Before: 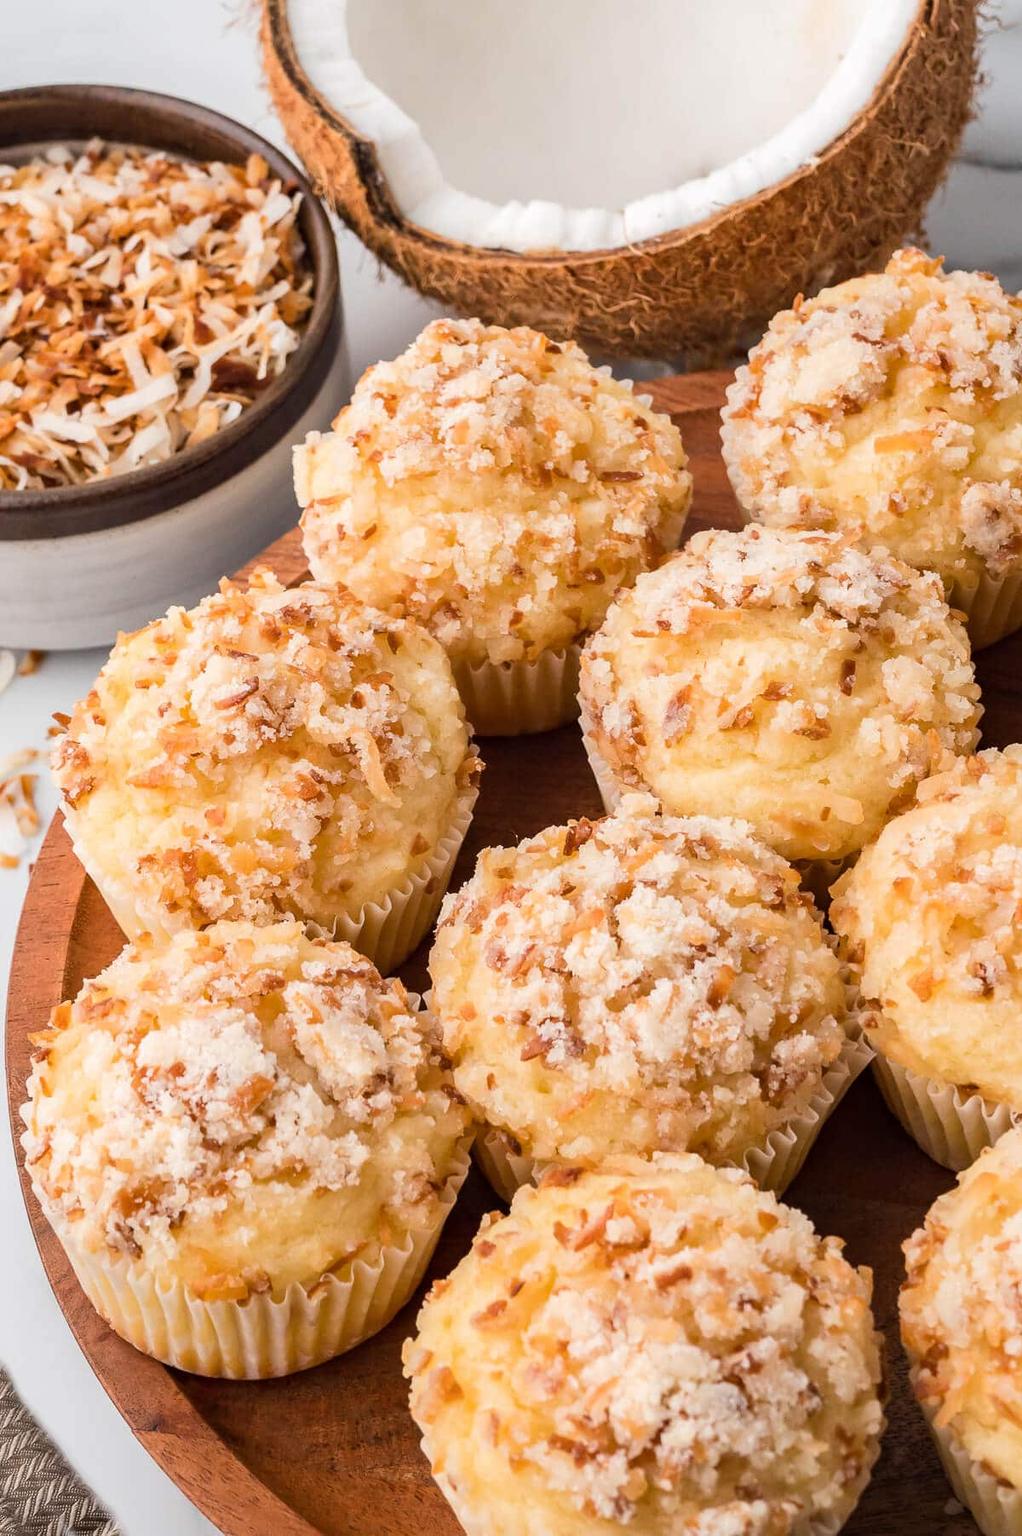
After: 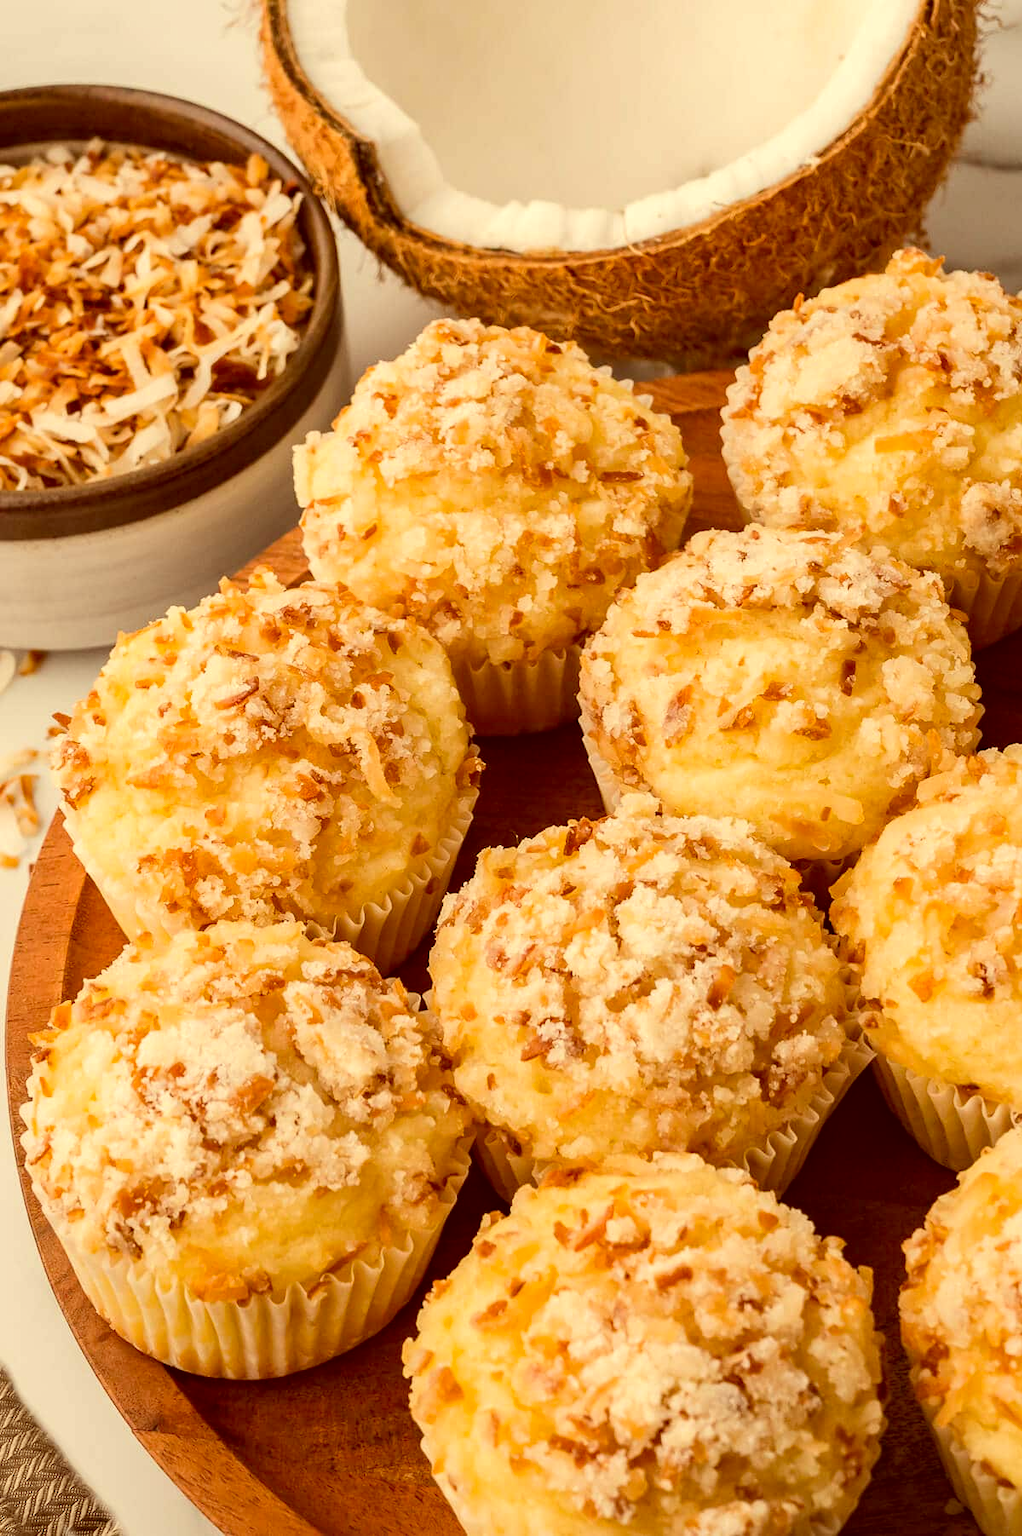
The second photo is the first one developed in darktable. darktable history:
color correction: highlights a* 1.19, highlights b* 23.74, shadows a* 15.64, shadows b* 24.15
